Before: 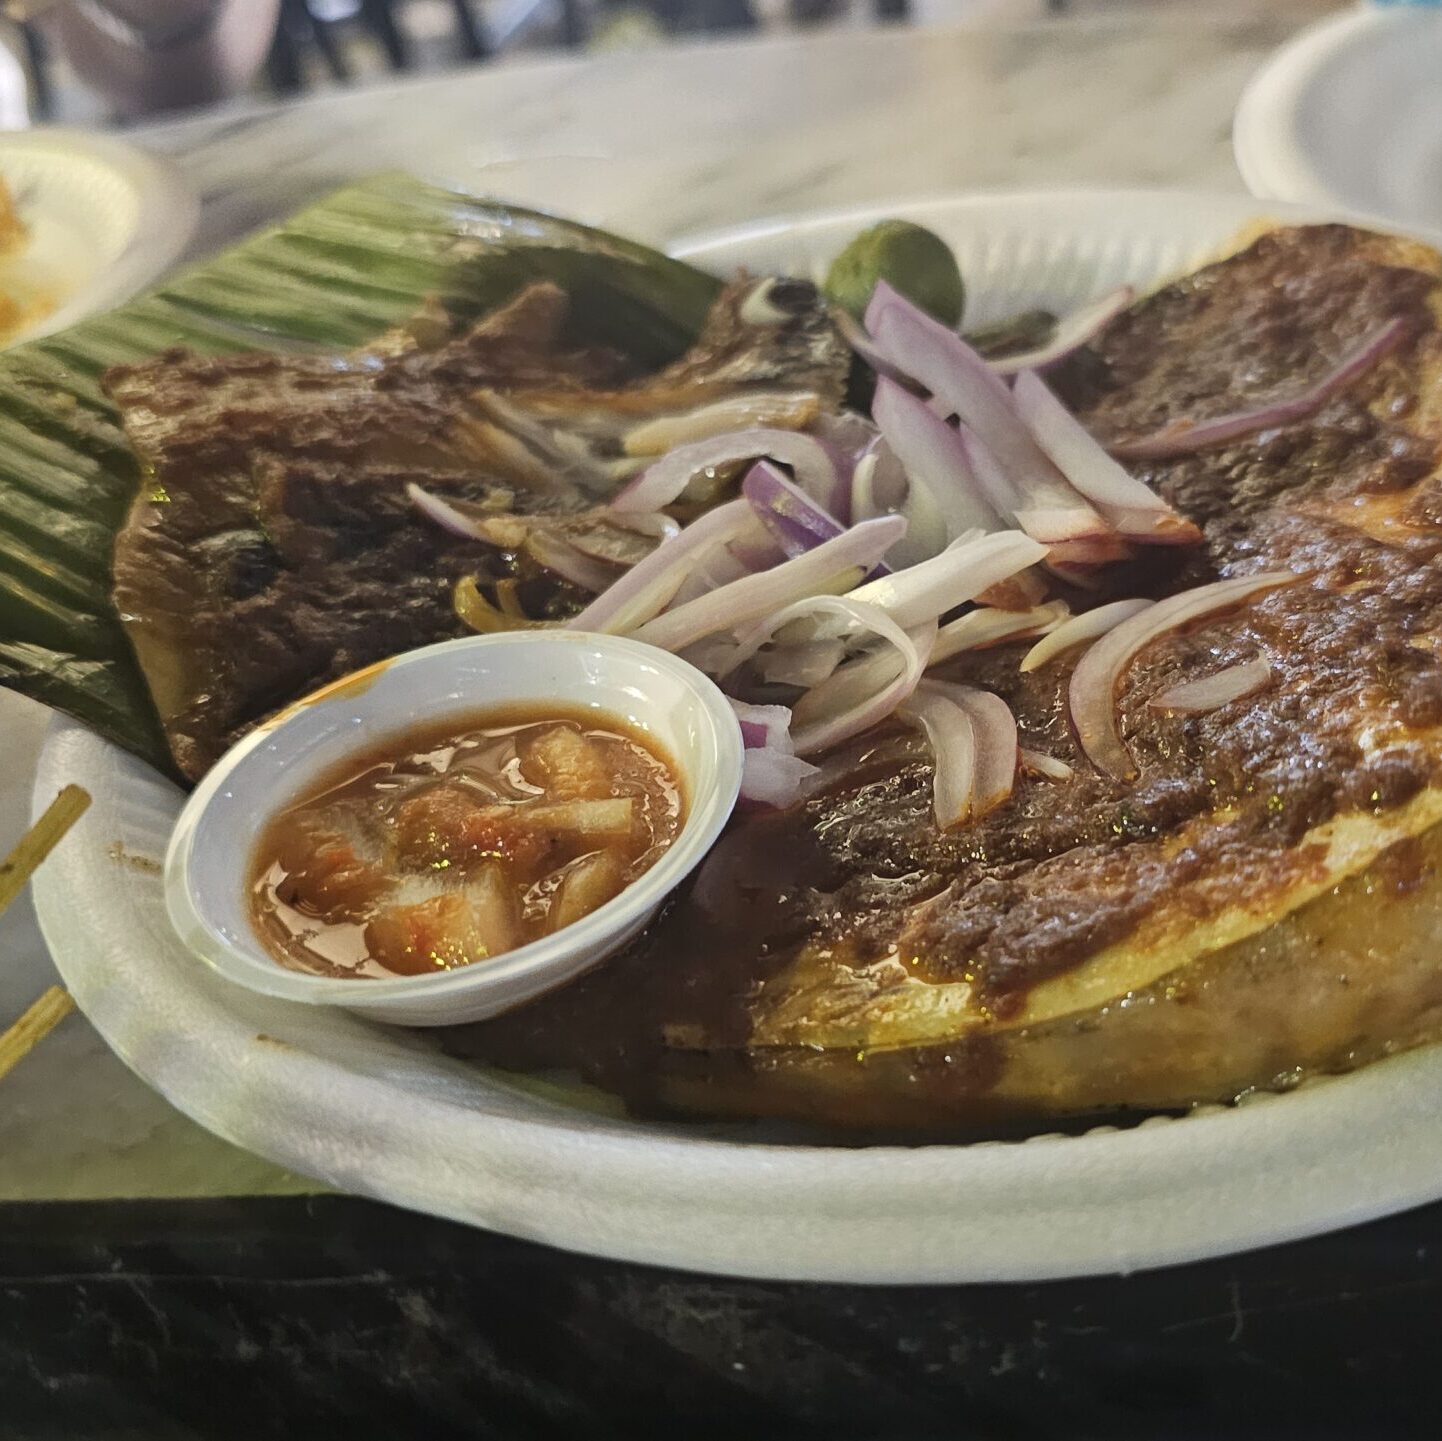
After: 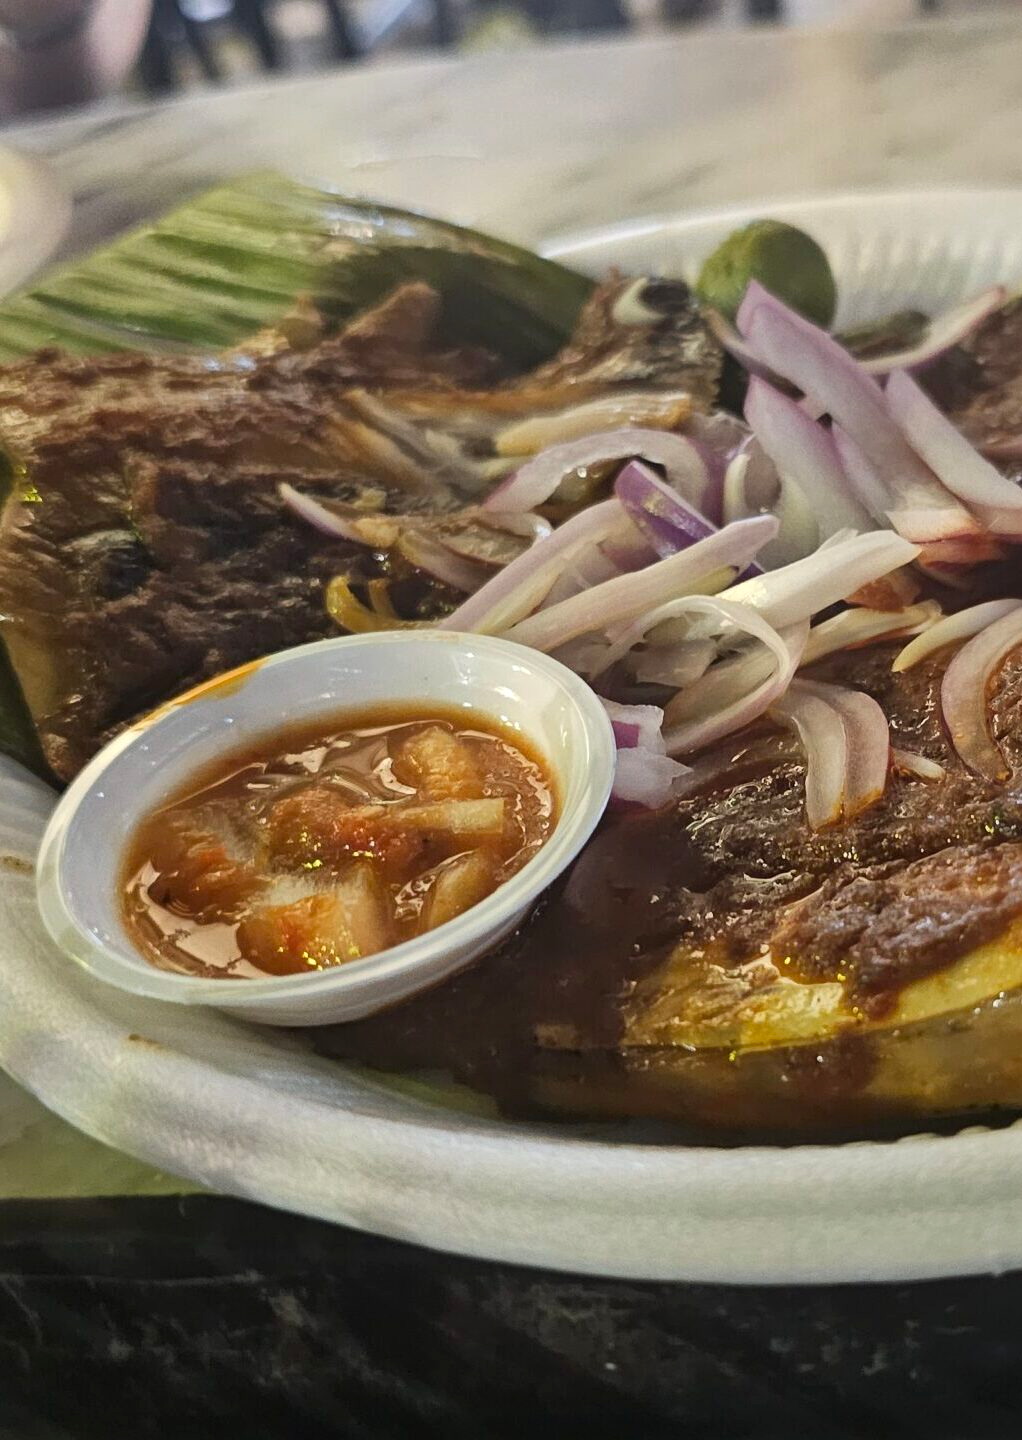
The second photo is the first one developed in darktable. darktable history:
crop and rotate: left 8.94%, right 20.186%
local contrast: mode bilateral grid, contrast 19, coarseness 50, detail 120%, midtone range 0.2
